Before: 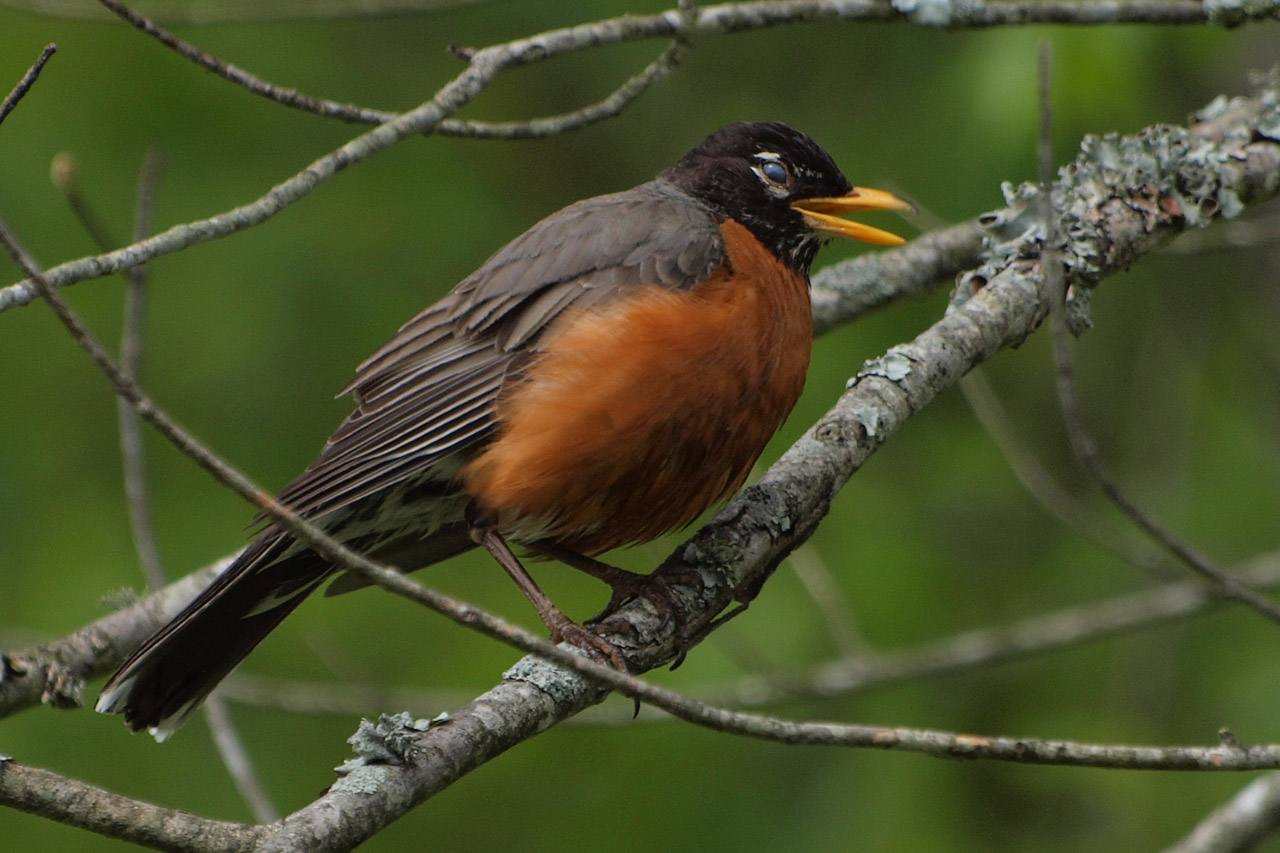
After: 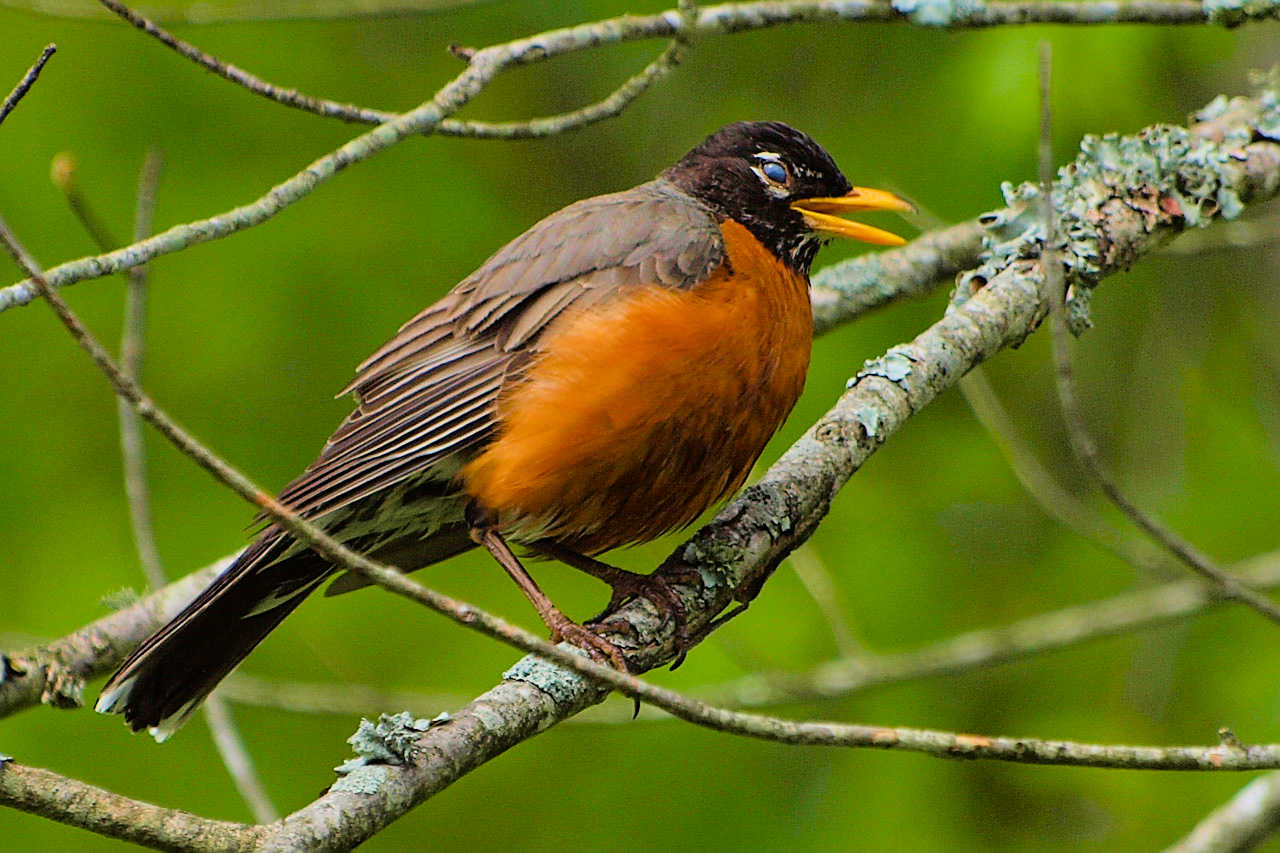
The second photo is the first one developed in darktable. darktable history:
exposure: black level correction 0, exposure 1.1 EV, compensate exposure bias true, compensate highlight preservation false
sharpen: on, module defaults
filmic rgb: black relative exposure -7.65 EV, white relative exposure 4.56 EV, hardness 3.61
velvia: strength 45%
color balance rgb: linear chroma grading › global chroma 15%, perceptual saturation grading › global saturation 30%
